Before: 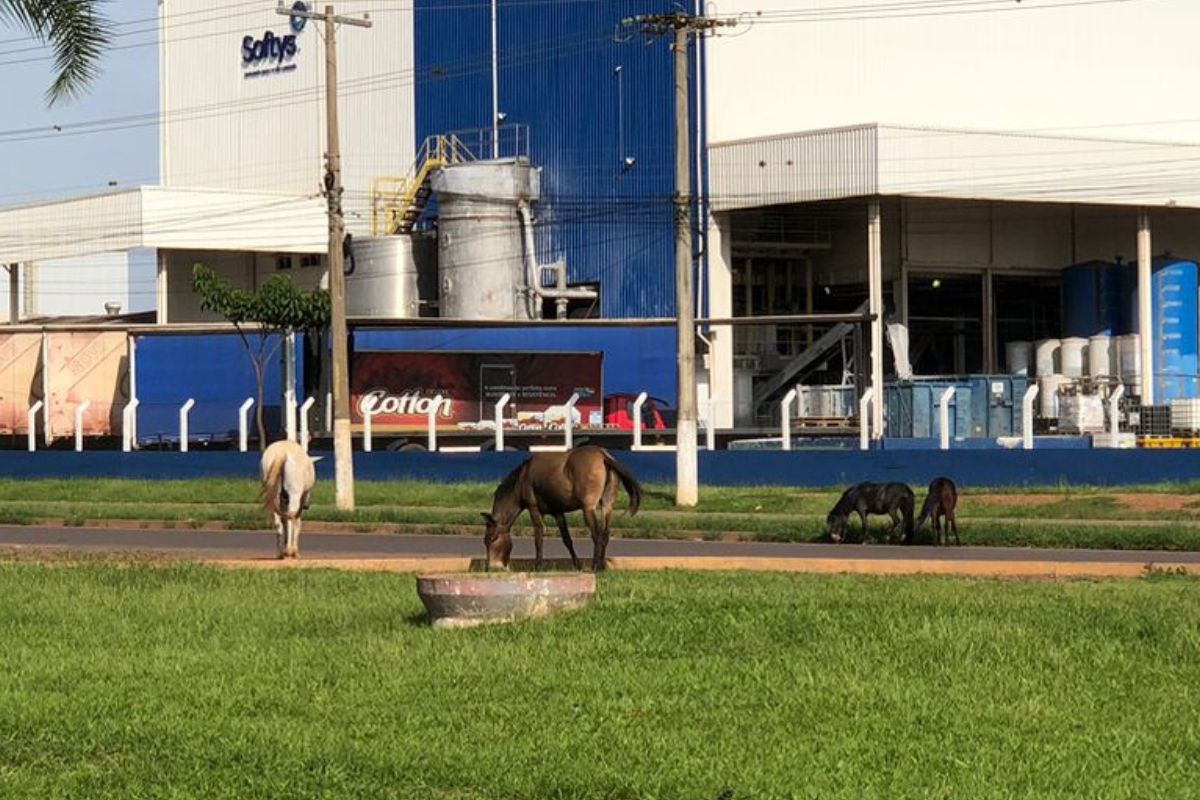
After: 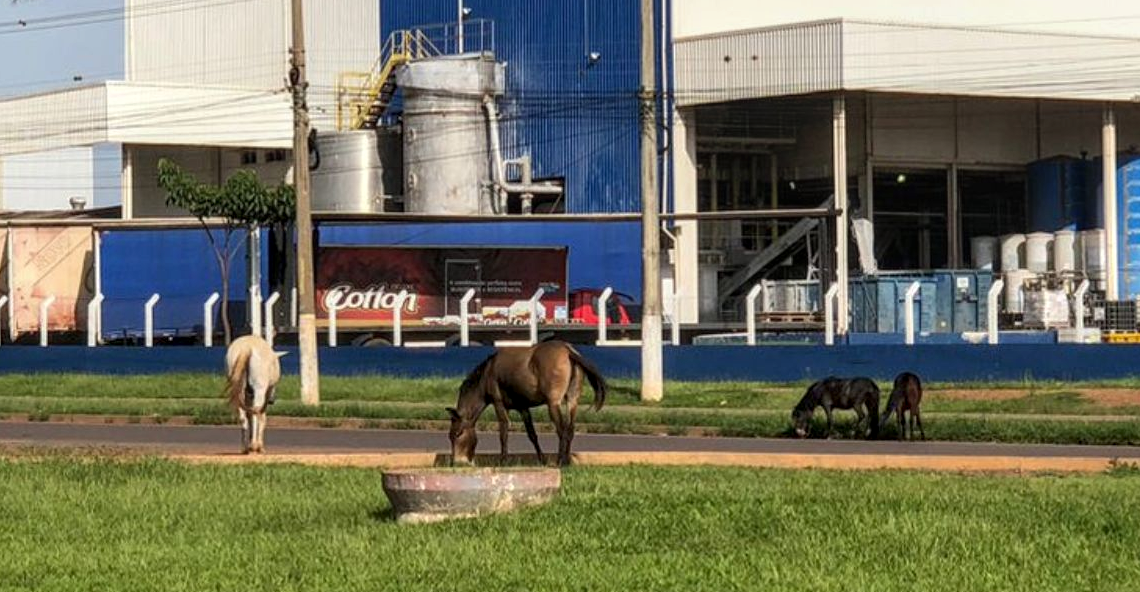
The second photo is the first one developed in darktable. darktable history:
local contrast: on, module defaults
rotate and perspective: automatic cropping off
crop and rotate: left 2.991%, top 13.302%, right 1.981%, bottom 12.636%
